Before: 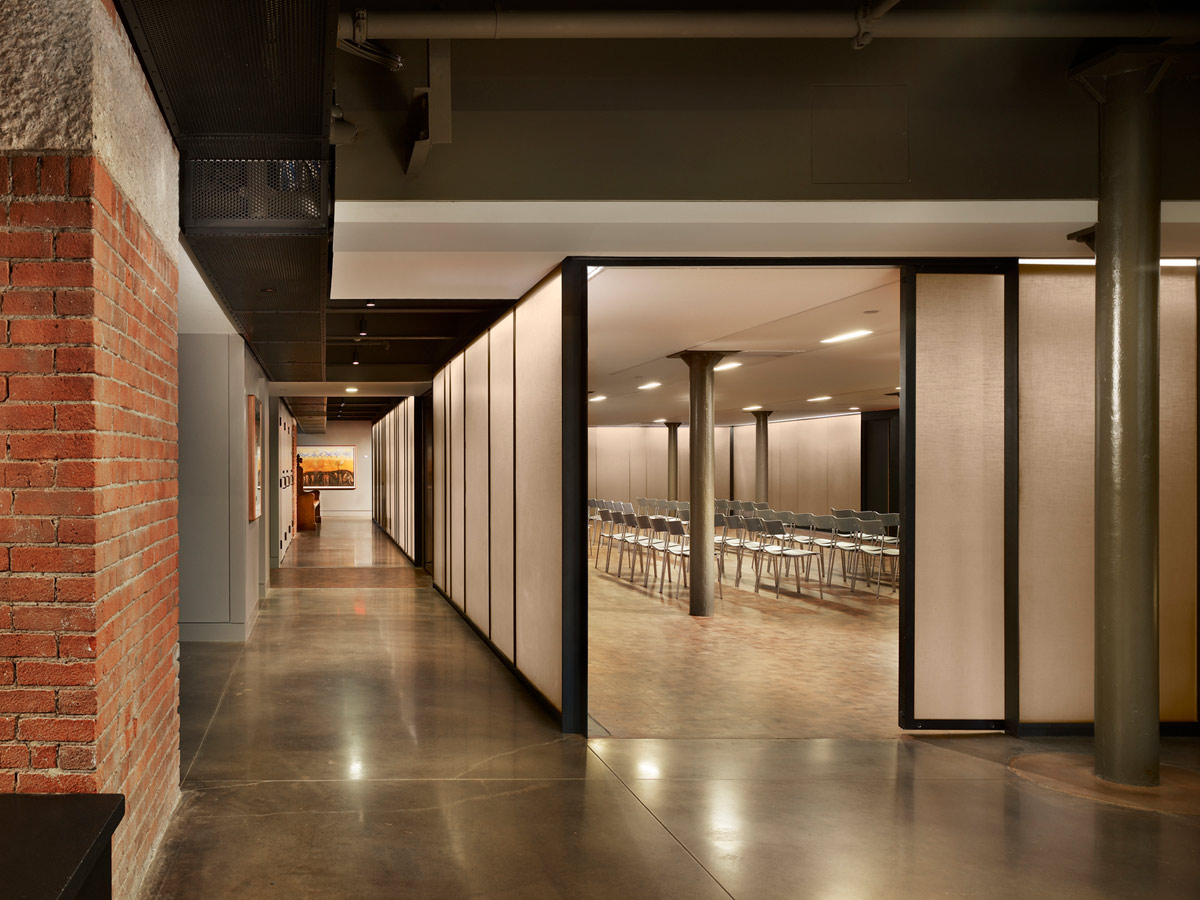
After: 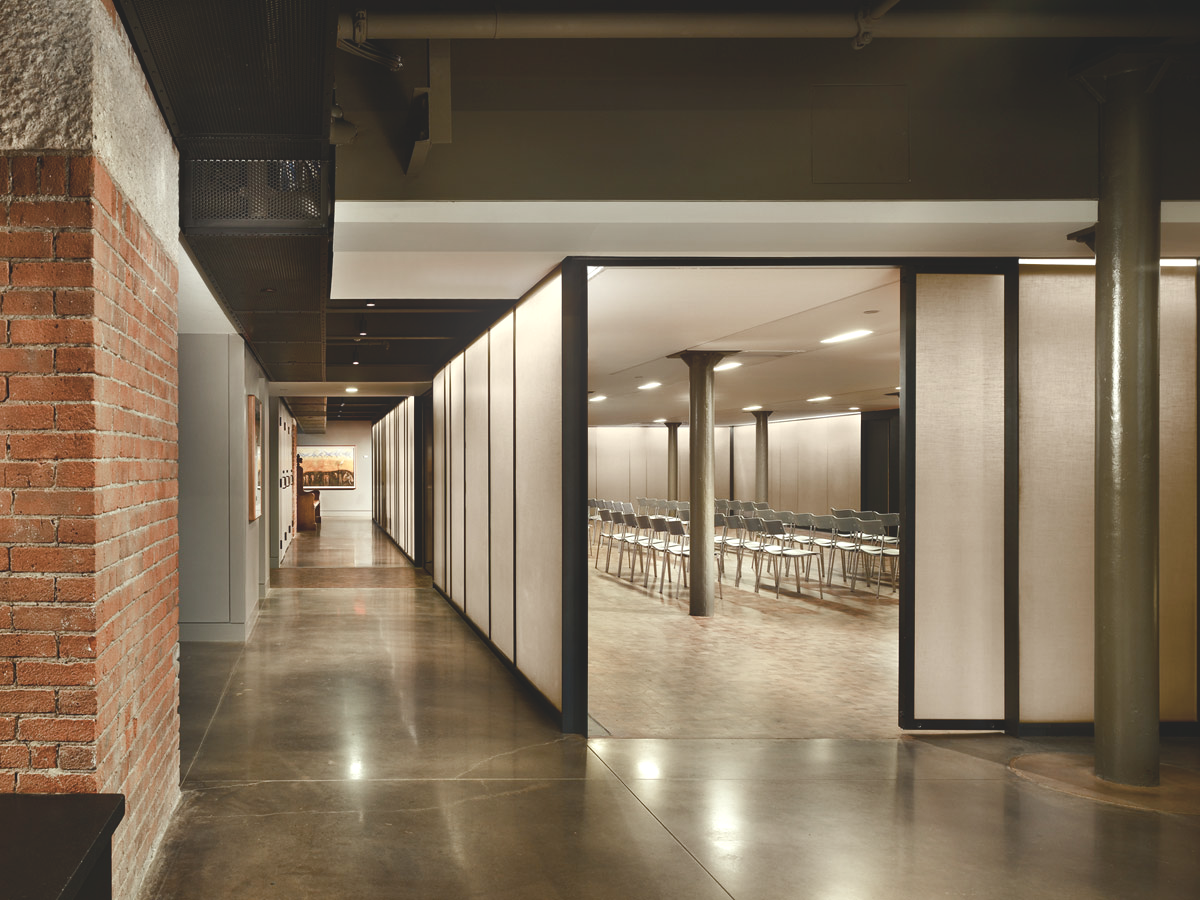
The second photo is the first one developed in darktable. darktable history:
tone equalizer: -8 EV -0.75 EV, -7 EV -0.7 EV, -6 EV -0.6 EV, -5 EV -0.4 EV, -3 EV 0.4 EV, -2 EV 0.6 EV, -1 EV 0.7 EV, +0 EV 0.75 EV, edges refinement/feathering 500, mask exposure compensation -1.57 EV, preserve details no
bloom: size 13.65%, threshold 98.39%, strength 4.82%
exposure: exposure -0.153 EV, compensate highlight preservation false
contrast brightness saturation: contrast -0.26, saturation -0.43
color correction: highlights a* -2.68, highlights b* 2.57
color balance rgb: perceptual saturation grading › global saturation 20%, perceptual saturation grading › highlights -50%, perceptual saturation grading › shadows 30%, perceptual brilliance grading › global brilliance 10%, perceptual brilliance grading › shadows 15%
